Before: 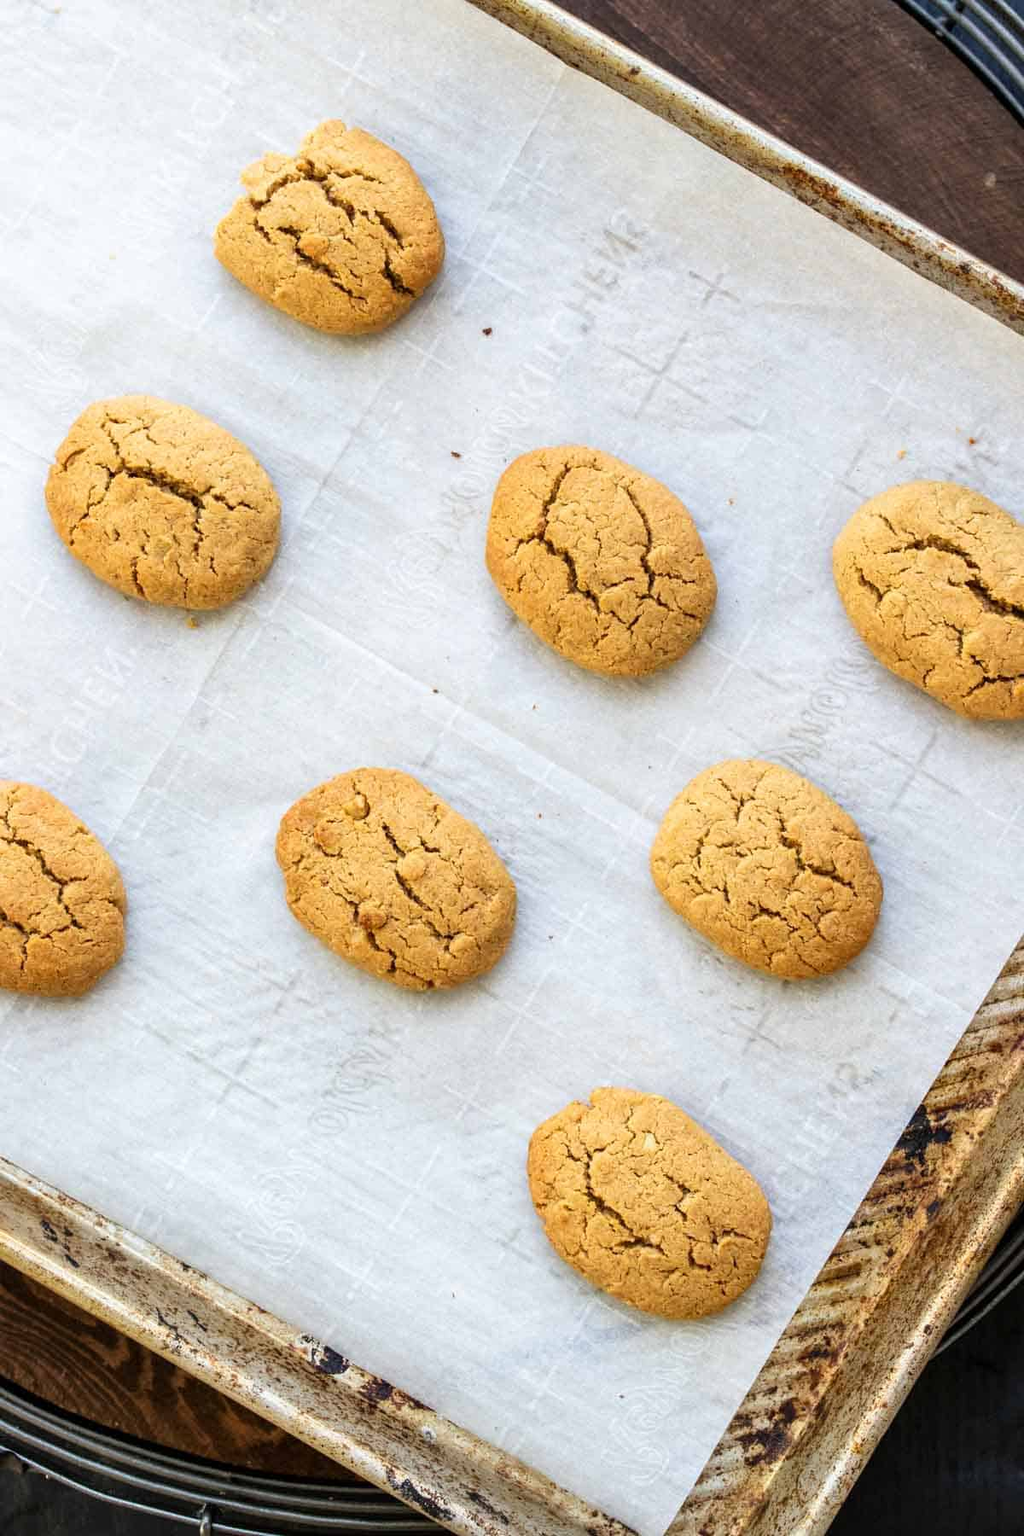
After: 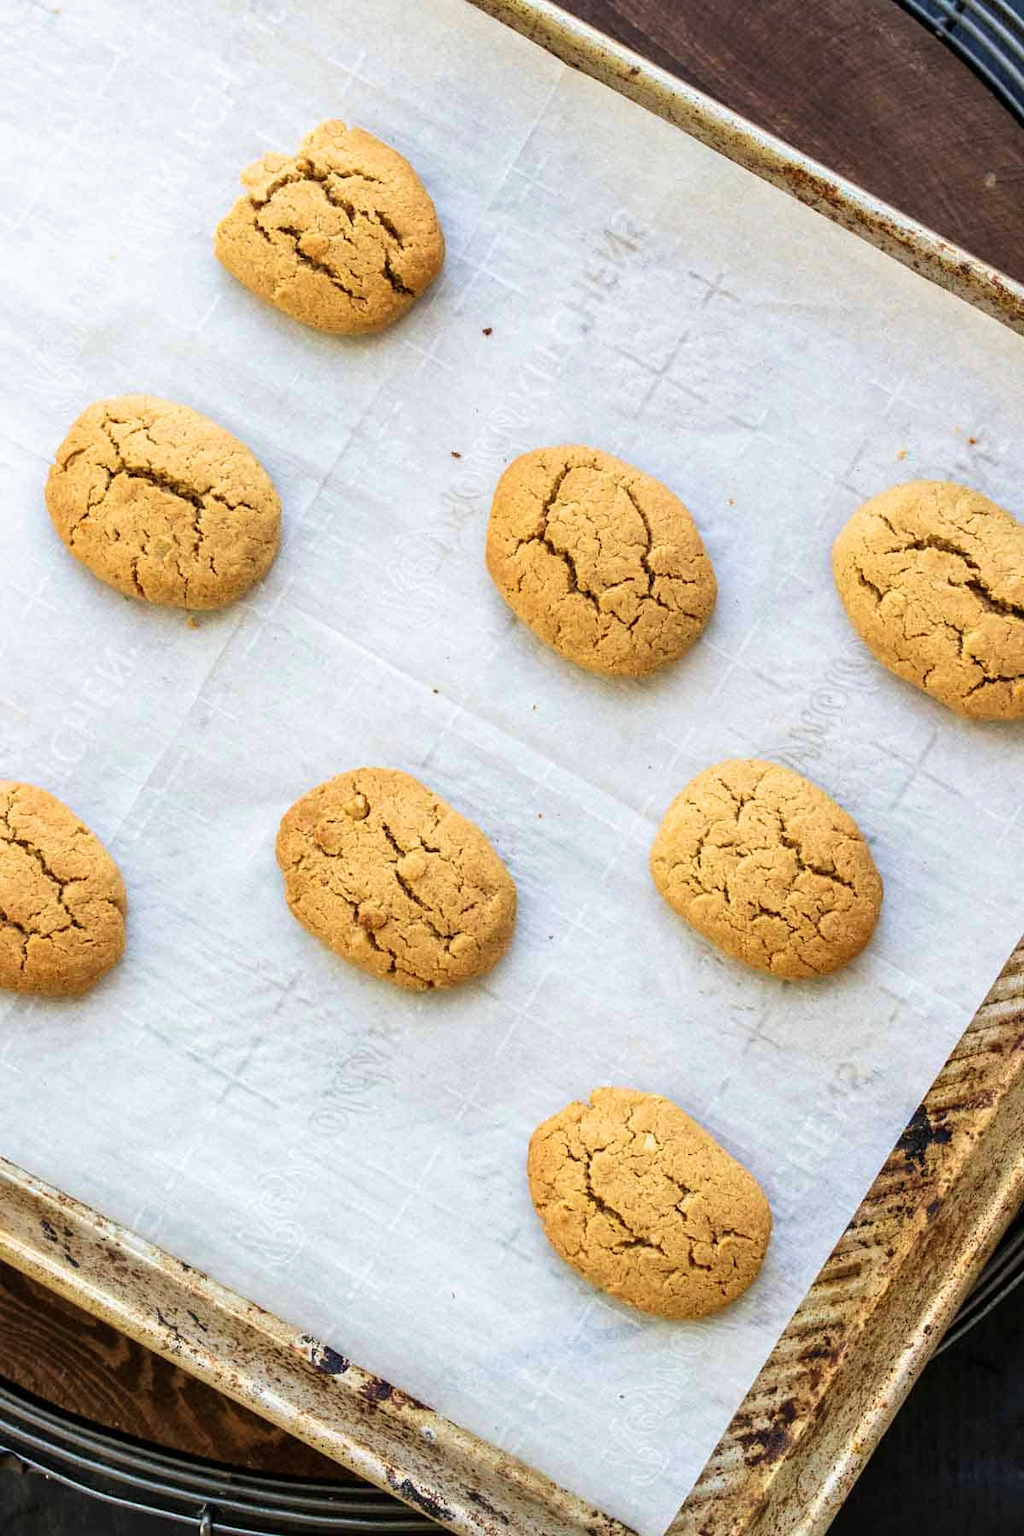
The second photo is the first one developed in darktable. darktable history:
contrast brightness saturation: saturation -0.038
velvia: on, module defaults
